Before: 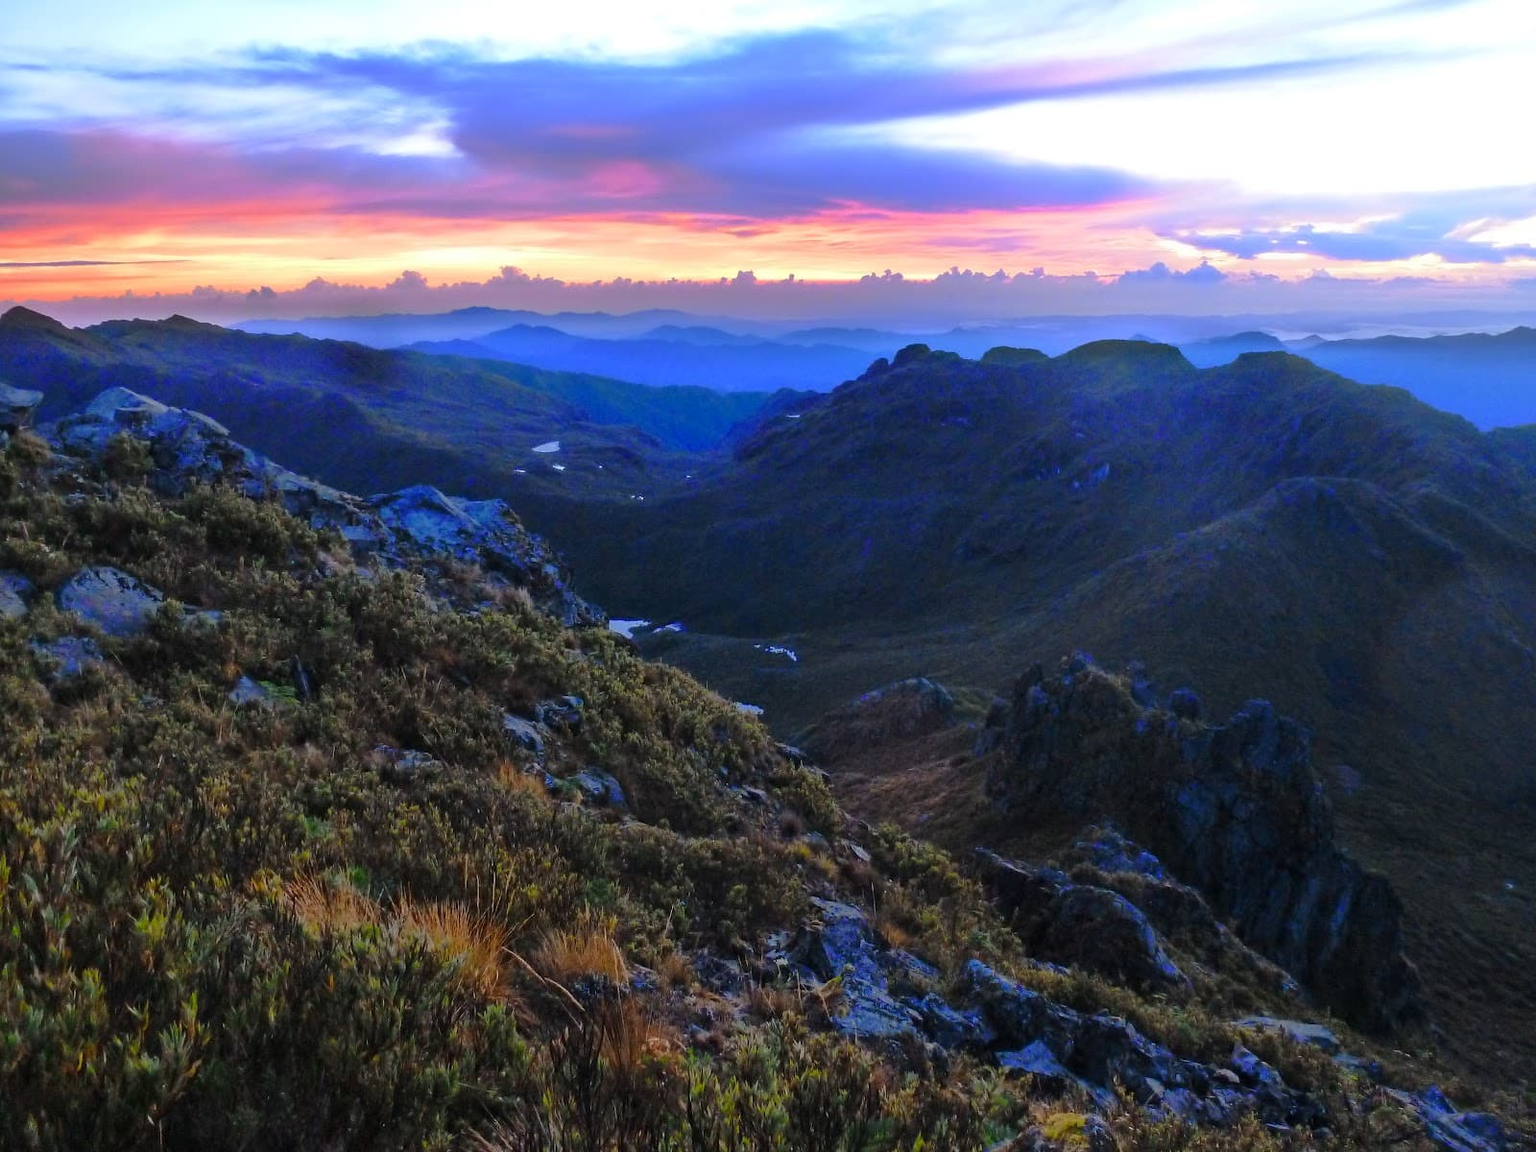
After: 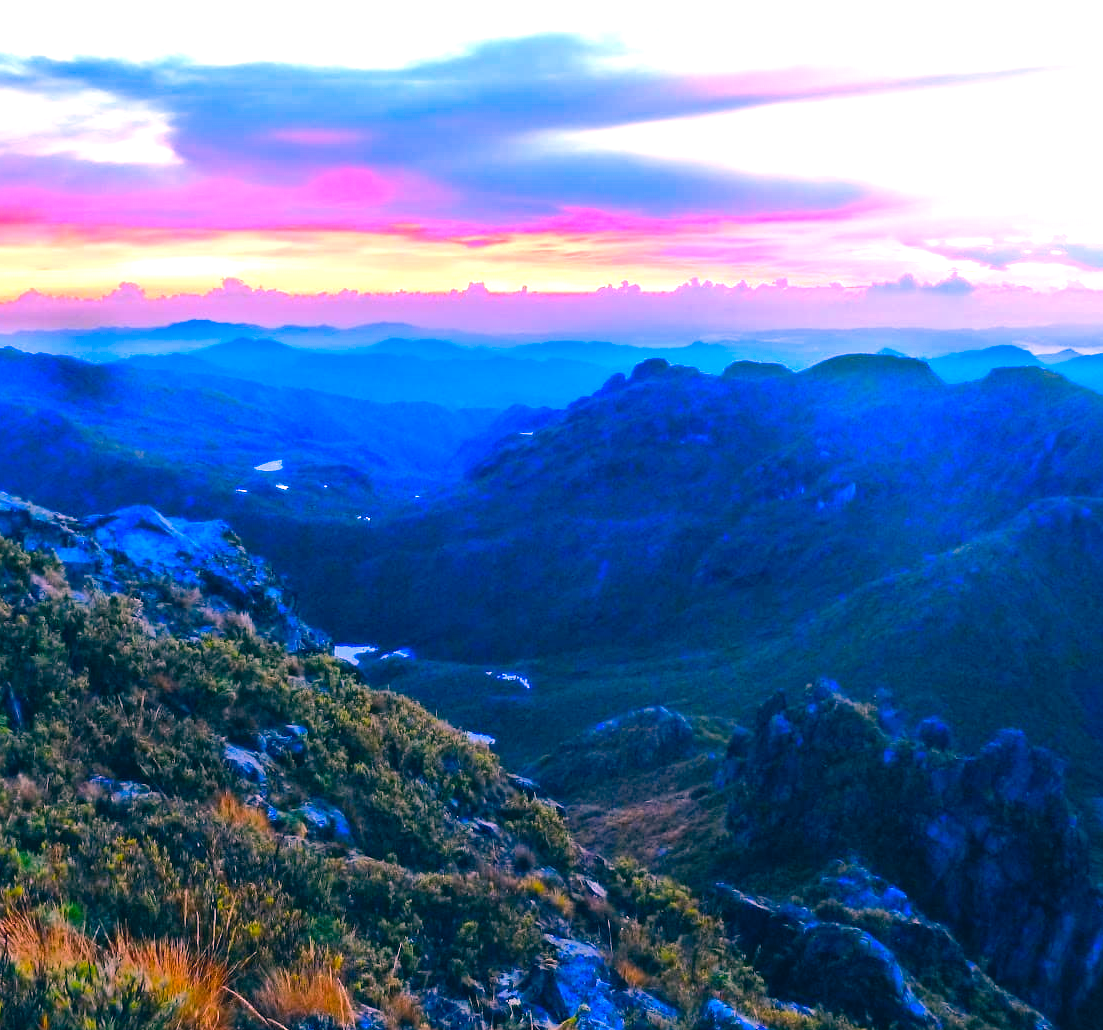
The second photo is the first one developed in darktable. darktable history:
color correction: highlights a* 16.76, highlights b* 0.212, shadows a* -14.65, shadows b* -14.45, saturation 1.51
exposure: black level correction 0, exposure 0.84 EV, compensate highlight preservation false
crop: left 18.76%, right 12.286%, bottom 14.133%
